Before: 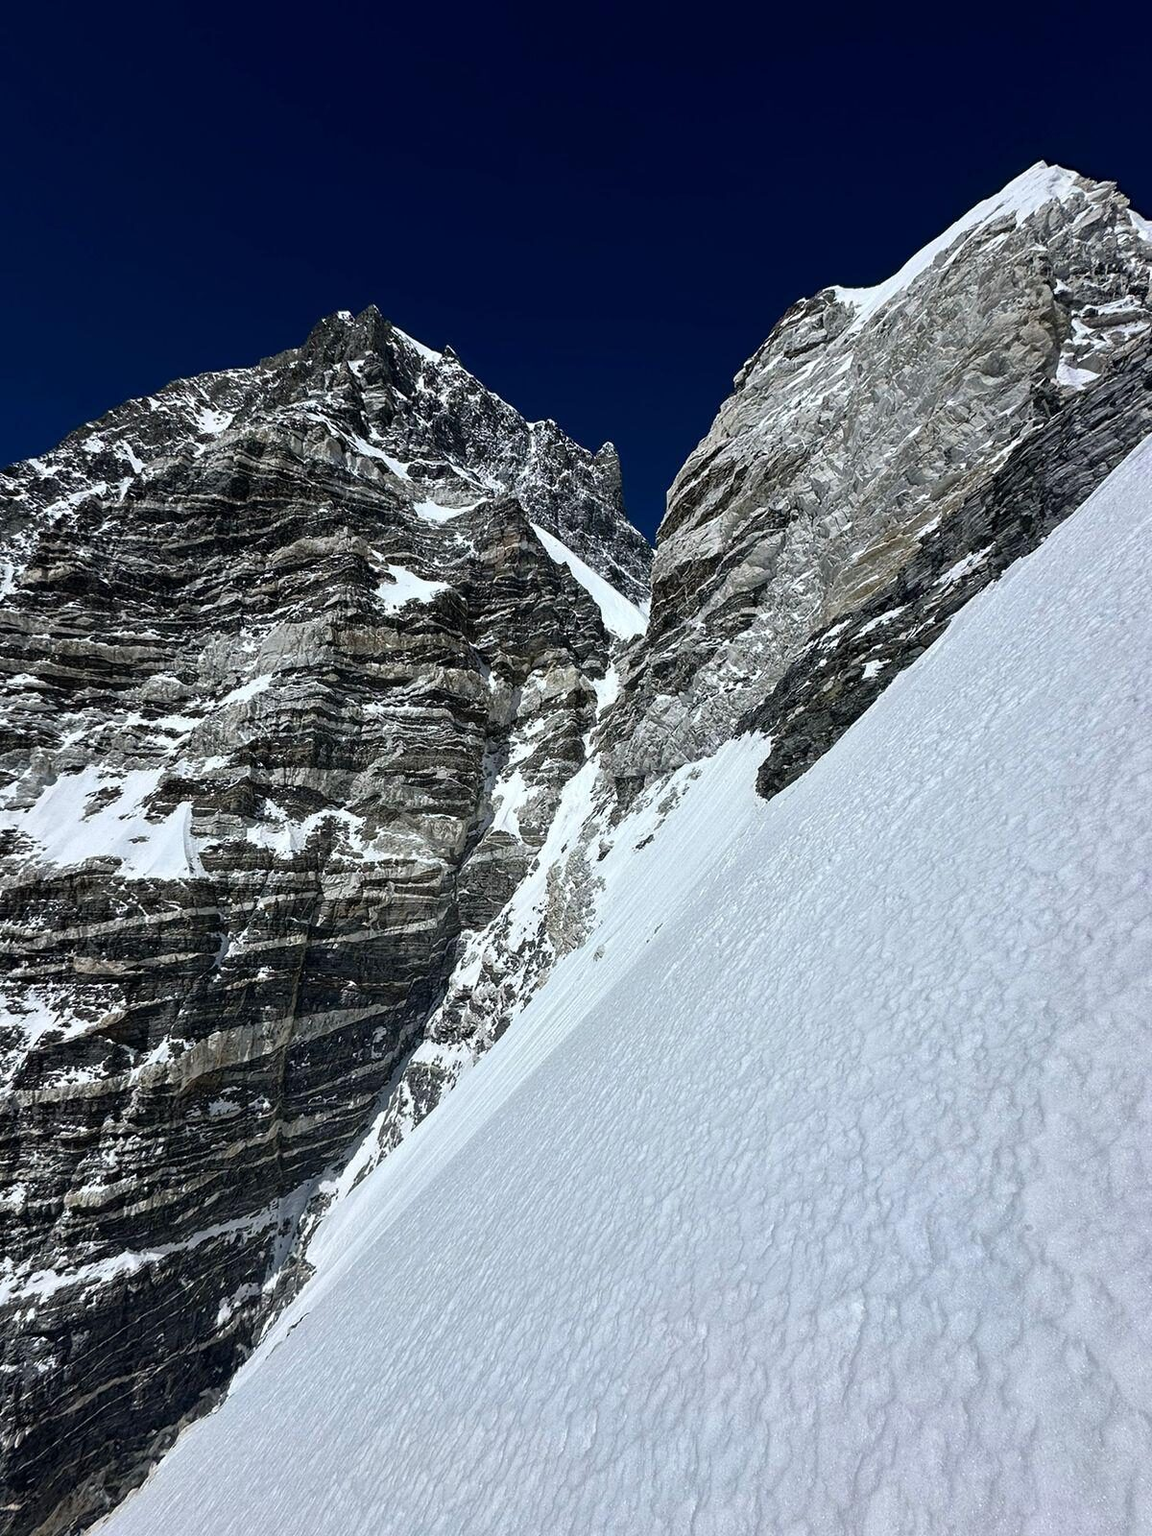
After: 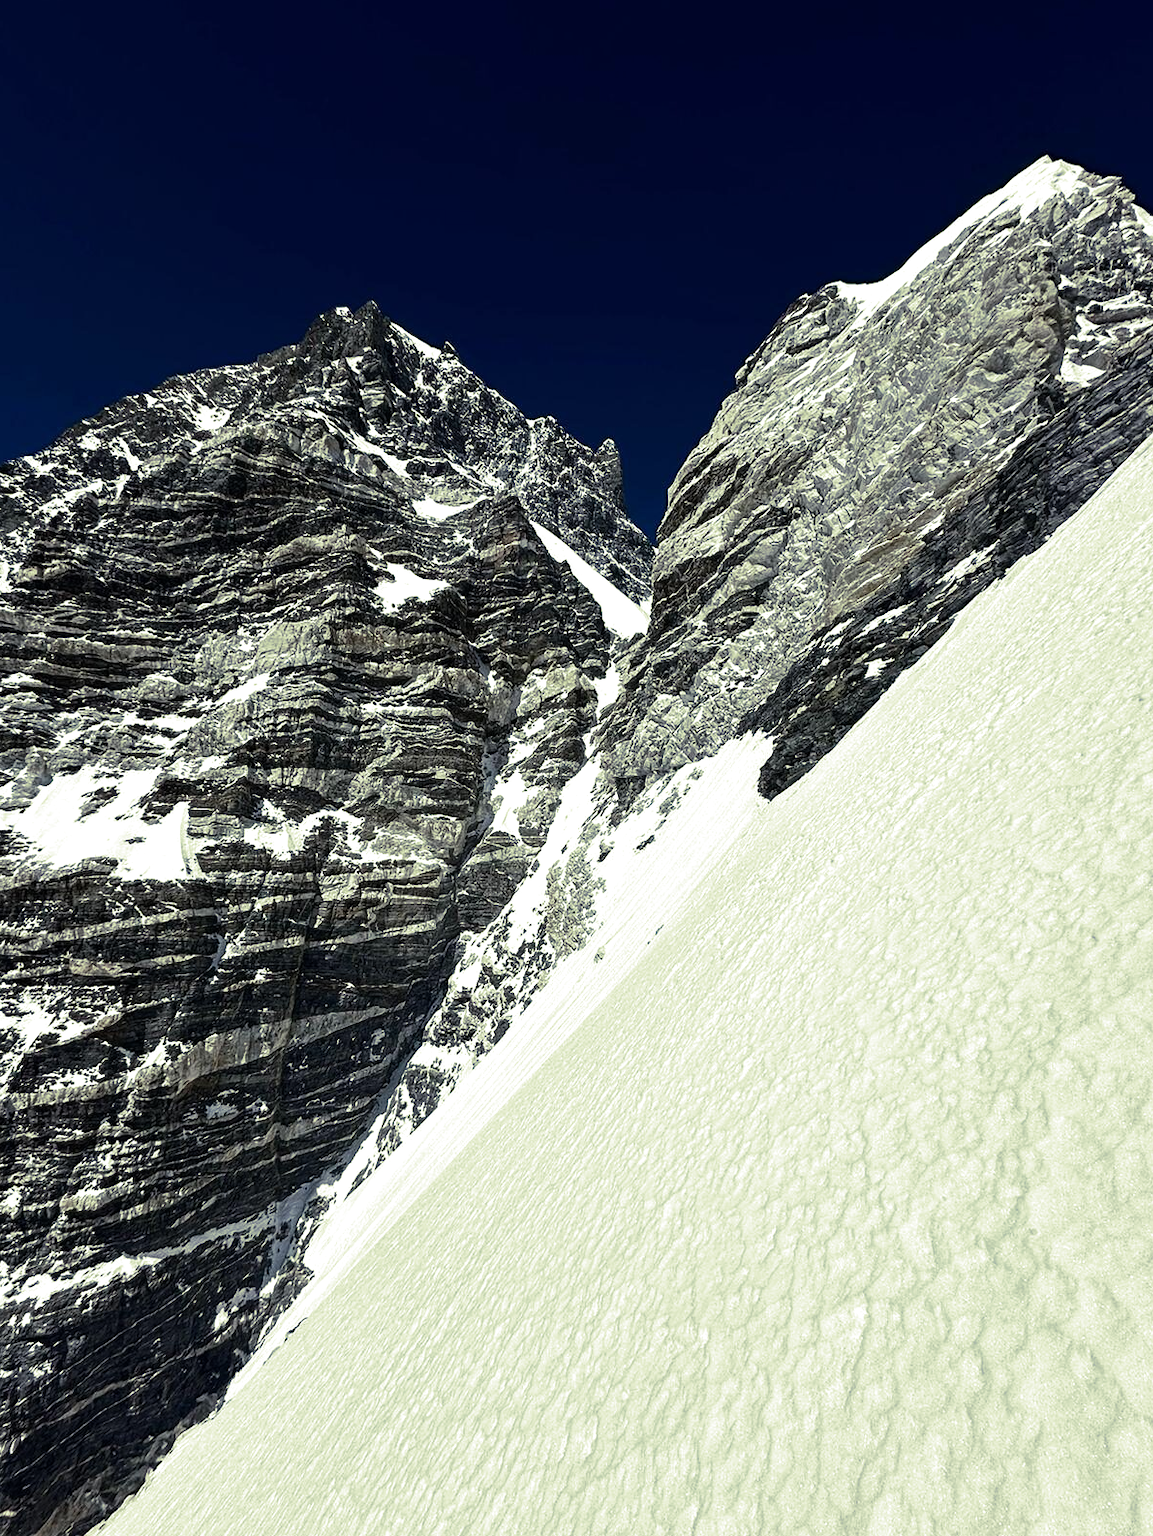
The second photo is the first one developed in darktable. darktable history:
crop: left 0.434%, top 0.485%, right 0.244%, bottom 0.386%
split-toning: shadows › hue 290.82°, shadows › saturation 0.34, highlights › saturation 0.38, balance 0, compress 50%
tone equalizer: -8 EV -0.417 EV, -7 EV -0.389 EV, -6 EV -0.333 EV, -5 EV -0.222 EV, -3 EV 0.222 EV, -2 EV 0.333 EV, -1 EV 0.389 EV, +0 EV 0.417 EV, edges refinement/feathering 500, mask exposure compensation -1.57 EV, preserve details no
